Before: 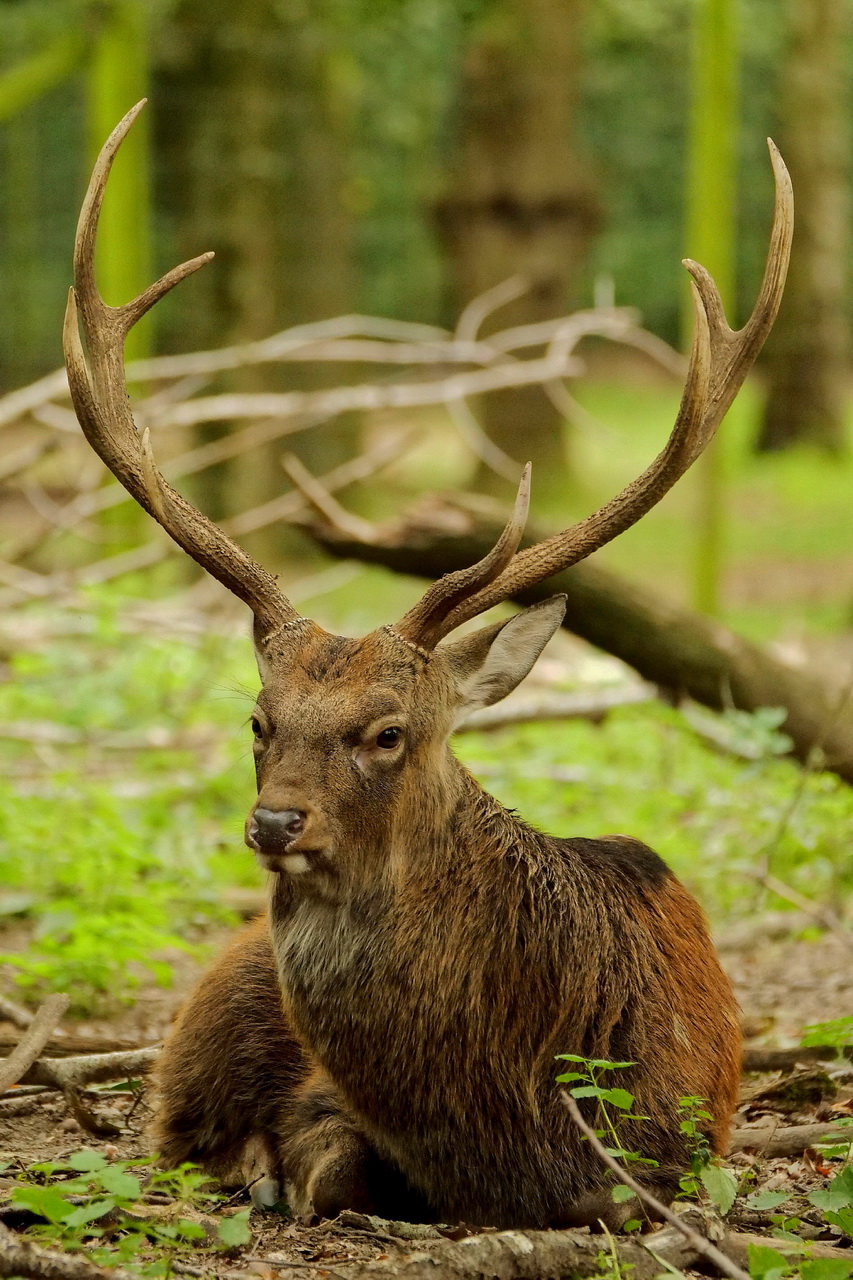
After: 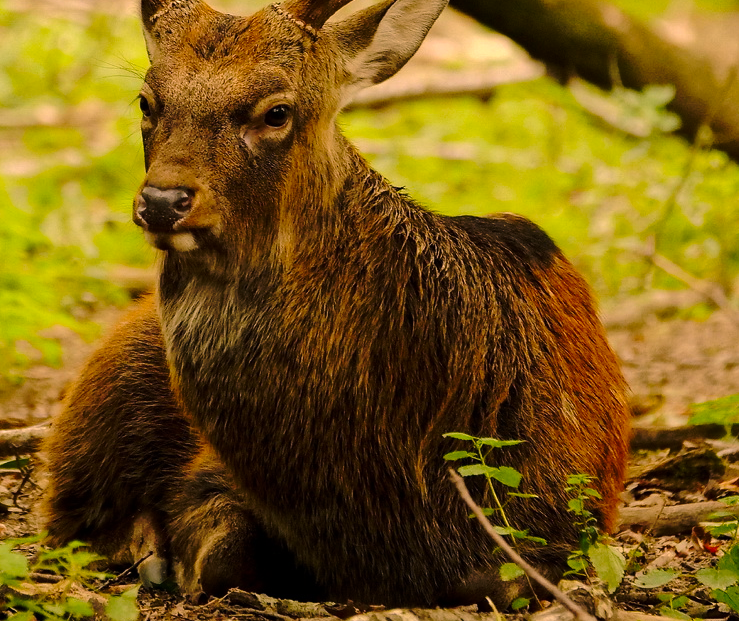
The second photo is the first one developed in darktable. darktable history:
base curve: curves: ch0 [(0, 0) (0.073, 0.04) (0.157, 0.139) (0.492, 0.492) (0.758, 0.758) (1, 1)], preserve colors none
crop and rotate: left 13.305%, top 48.667%, bottom 2.744%
color correction: highlights a* 17.68, highlights b* 18.96
